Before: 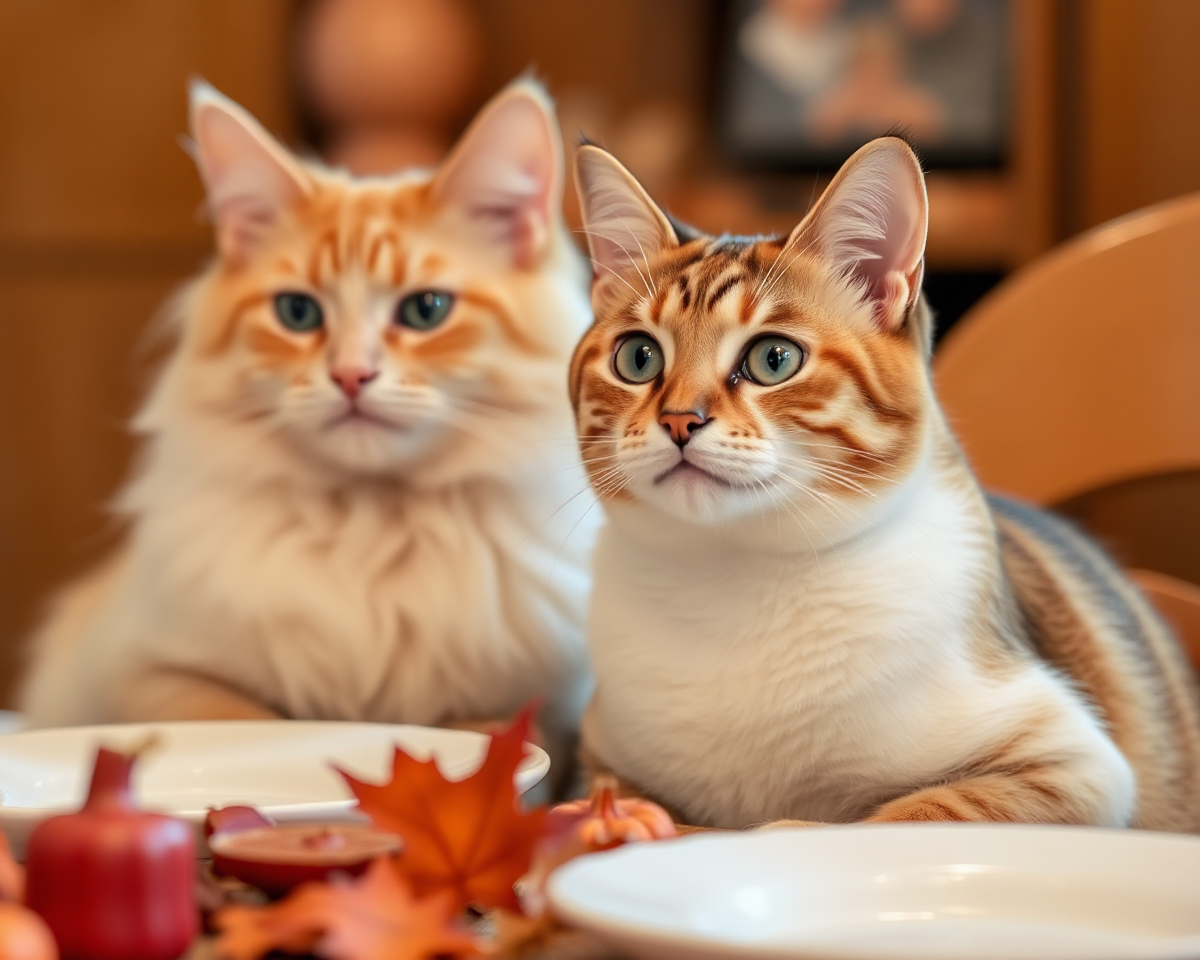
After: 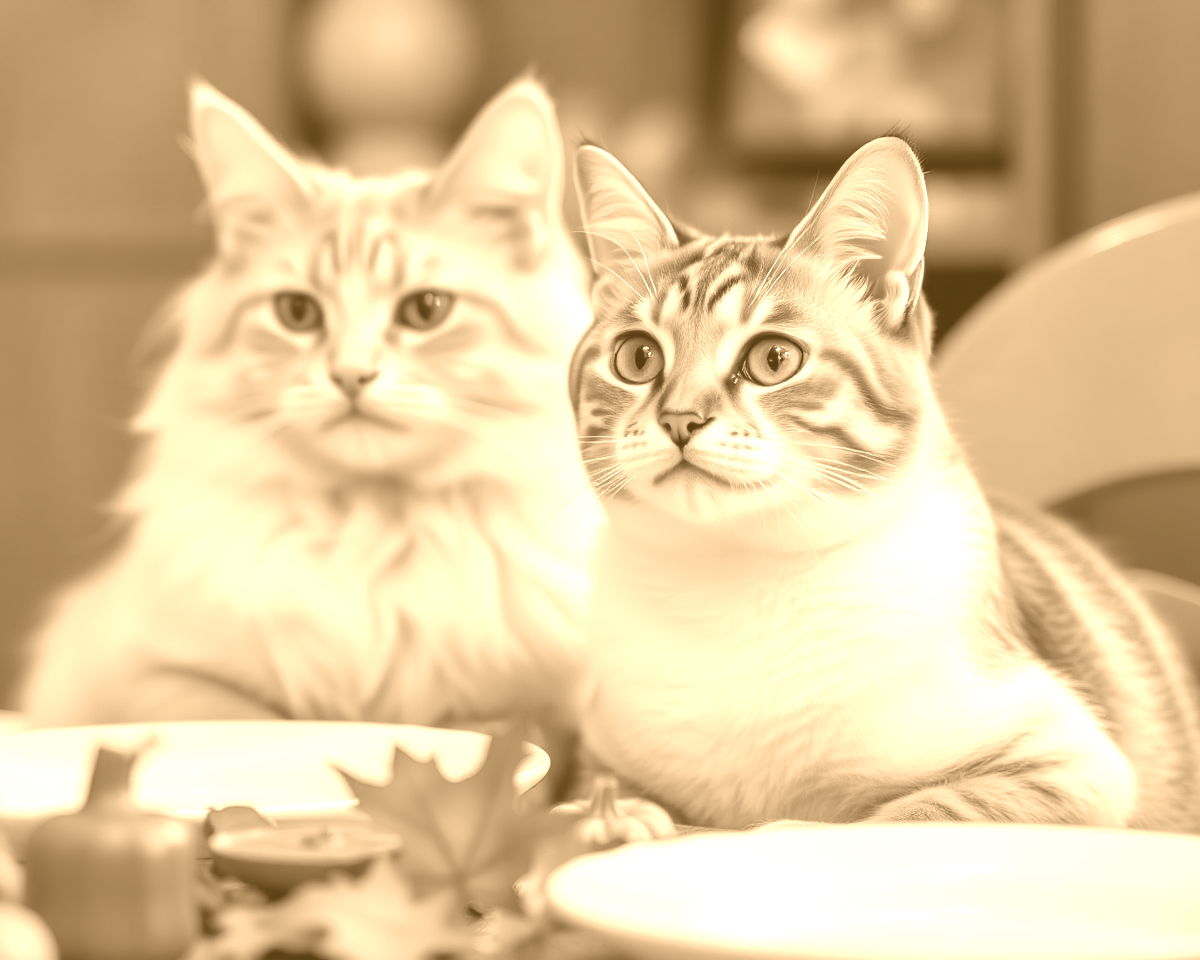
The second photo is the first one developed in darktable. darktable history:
color balance rgb: linear chroma grading › global chroma 33.4%
colorize: hue 28.8°, source mix 100%
